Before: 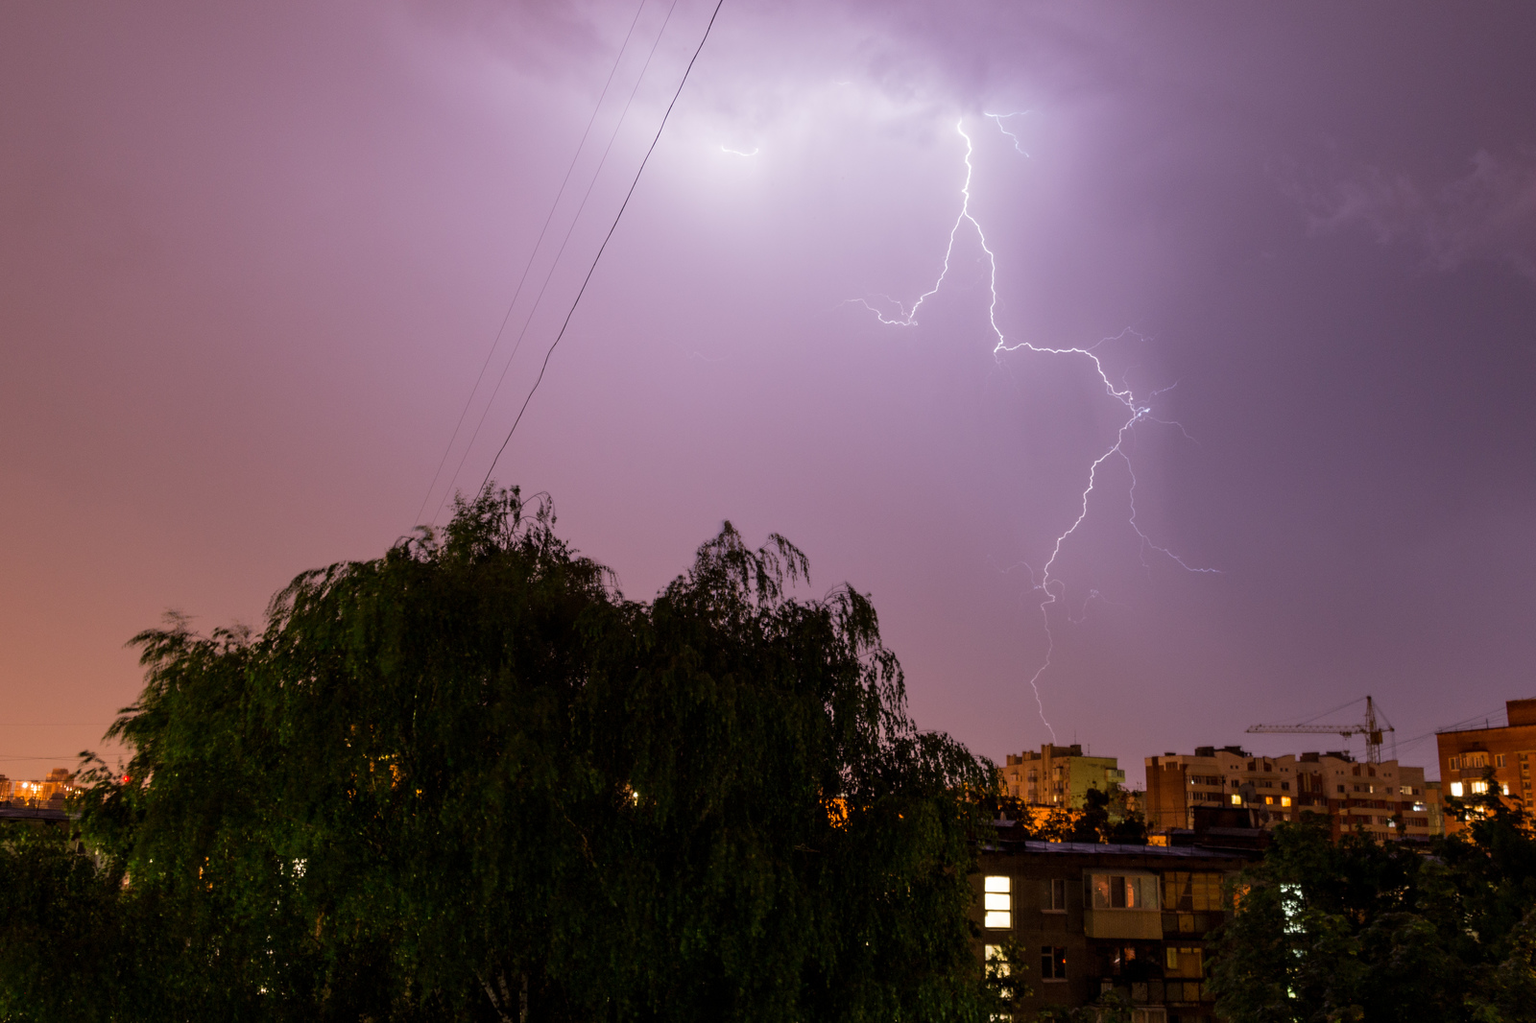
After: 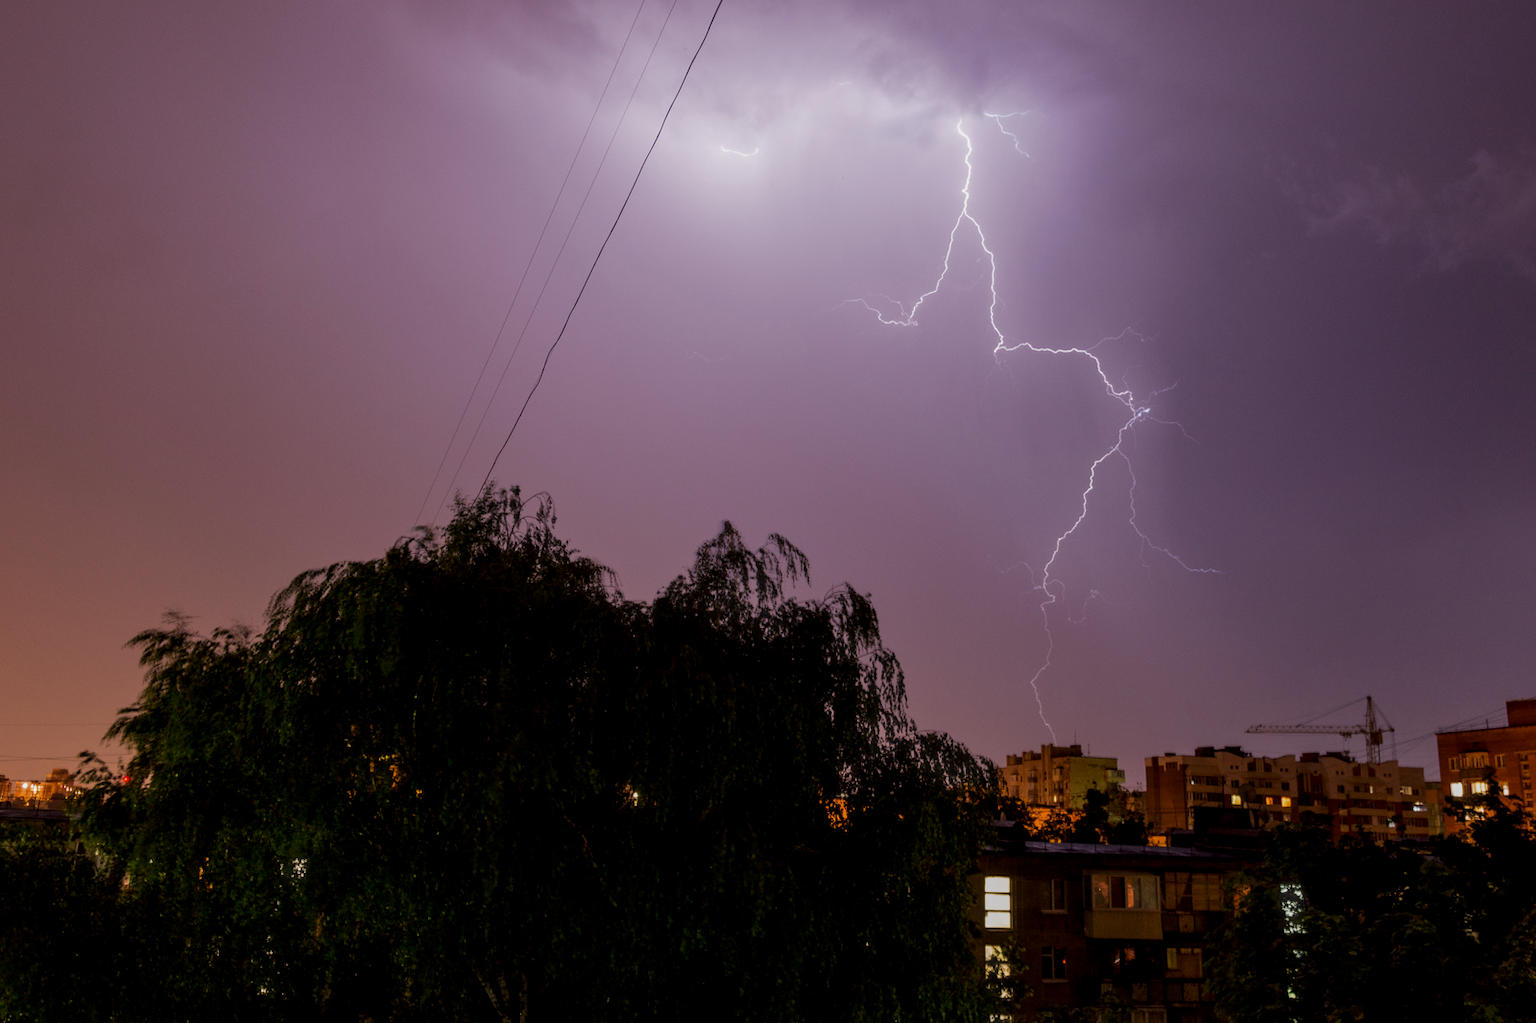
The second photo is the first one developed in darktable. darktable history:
local contrast: on, module defaults
haze removal: strength -0.056, compatibility mode true, adaptive false
exposure: exposure -0.377 EV, compensate highlight preservation false
contrast brightness saturation: brightness -0.09
